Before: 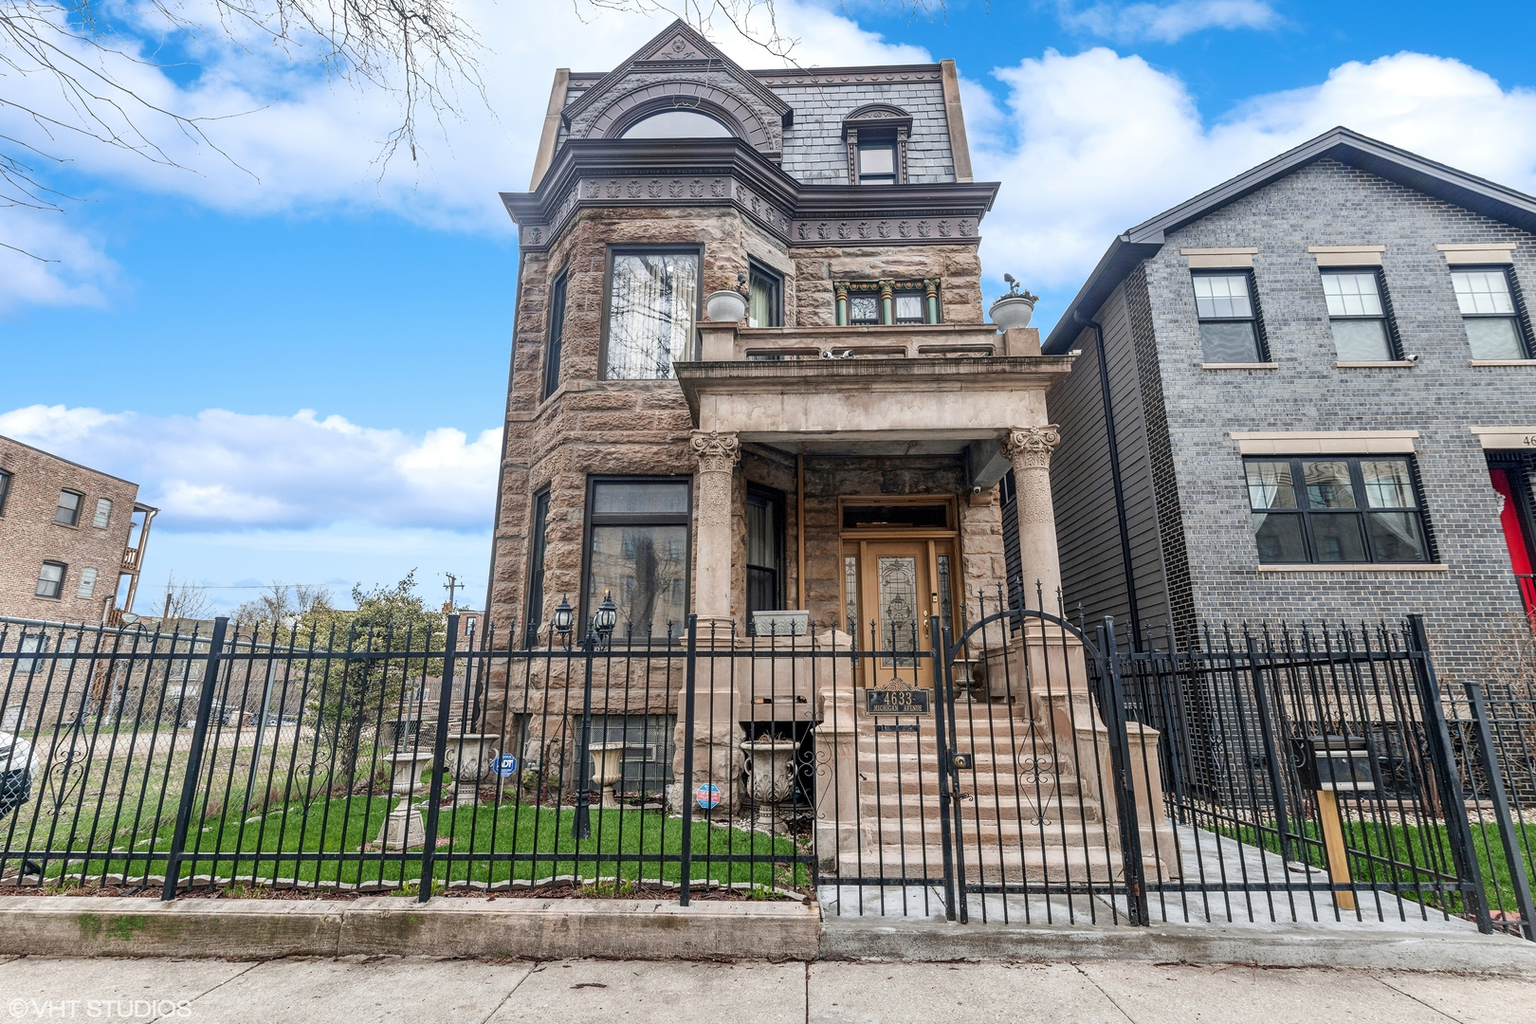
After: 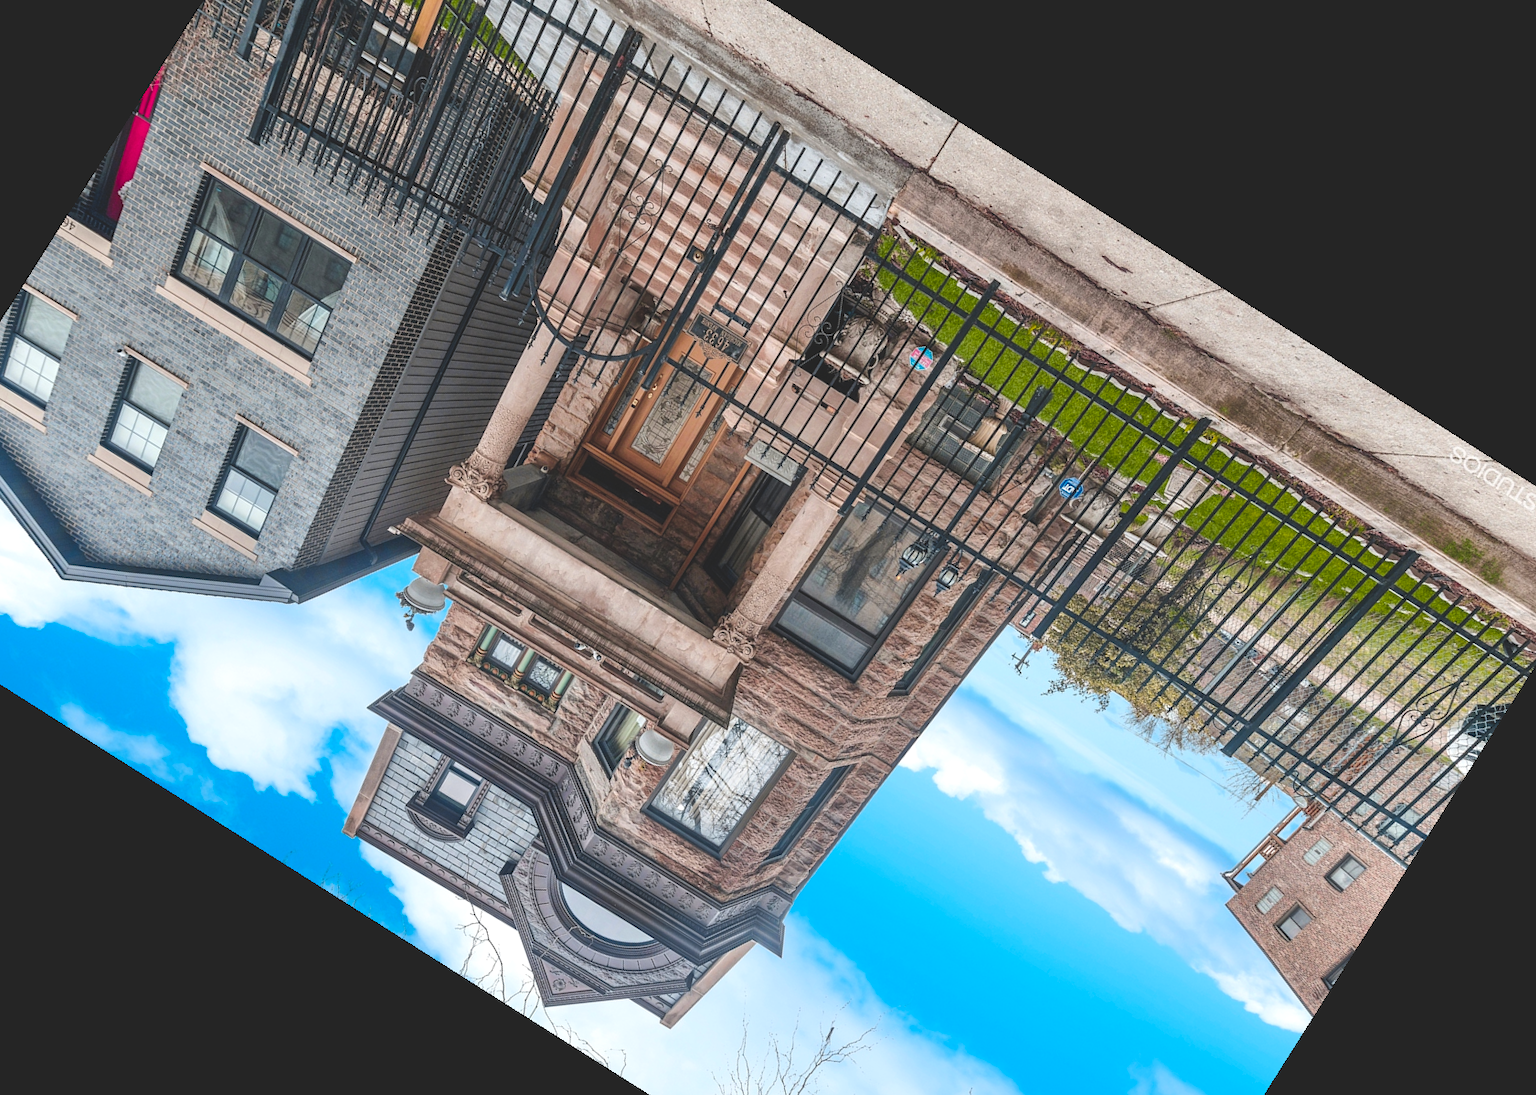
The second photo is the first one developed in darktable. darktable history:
color calibration: gray › normalize channels true, illuminant same as pipeline (D50), adaptation XYZ, x 0.345, y 0.359, temperature 5019.76 K, gamut compression 0.012
color balance rgb: global offset › luminance 1.993%, perceptual saturation grading › global saturation 30.016%, hue shift -12.45°
crop and rotate: angle 147.7°, left 9.202%, top 15.599%, right 4.388%, bottom 16.961%
tone equalizer: -8 EV 0.076 EV, edges refinement/feathering 500, mask exposure compensation -1.57 EV, preserve details no
